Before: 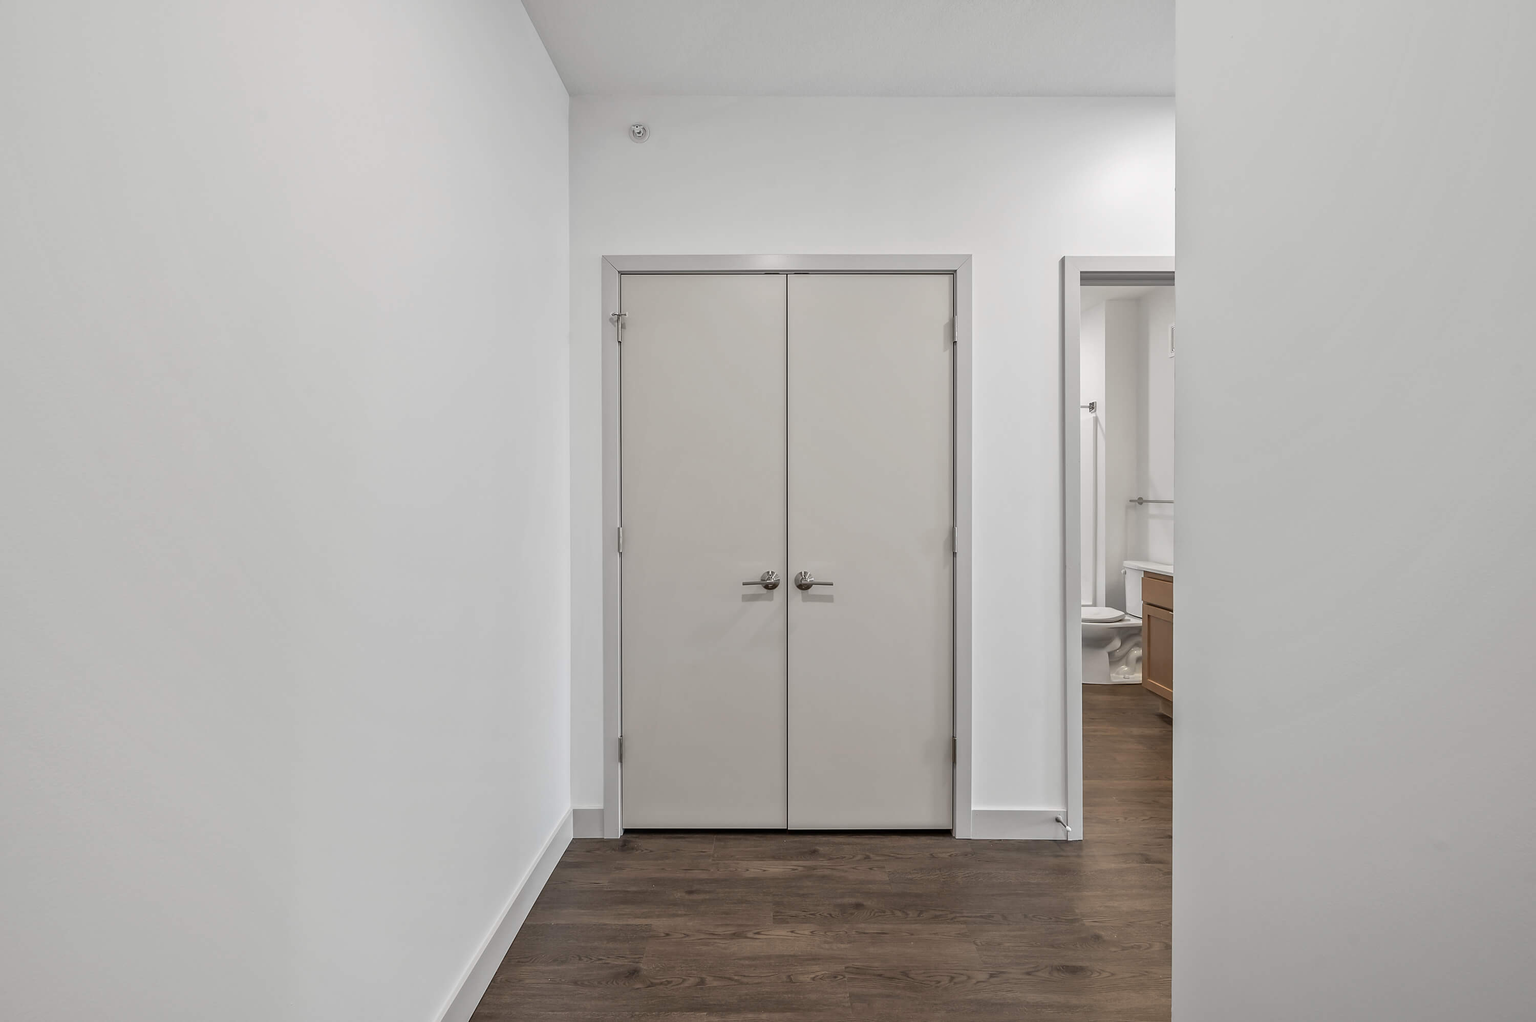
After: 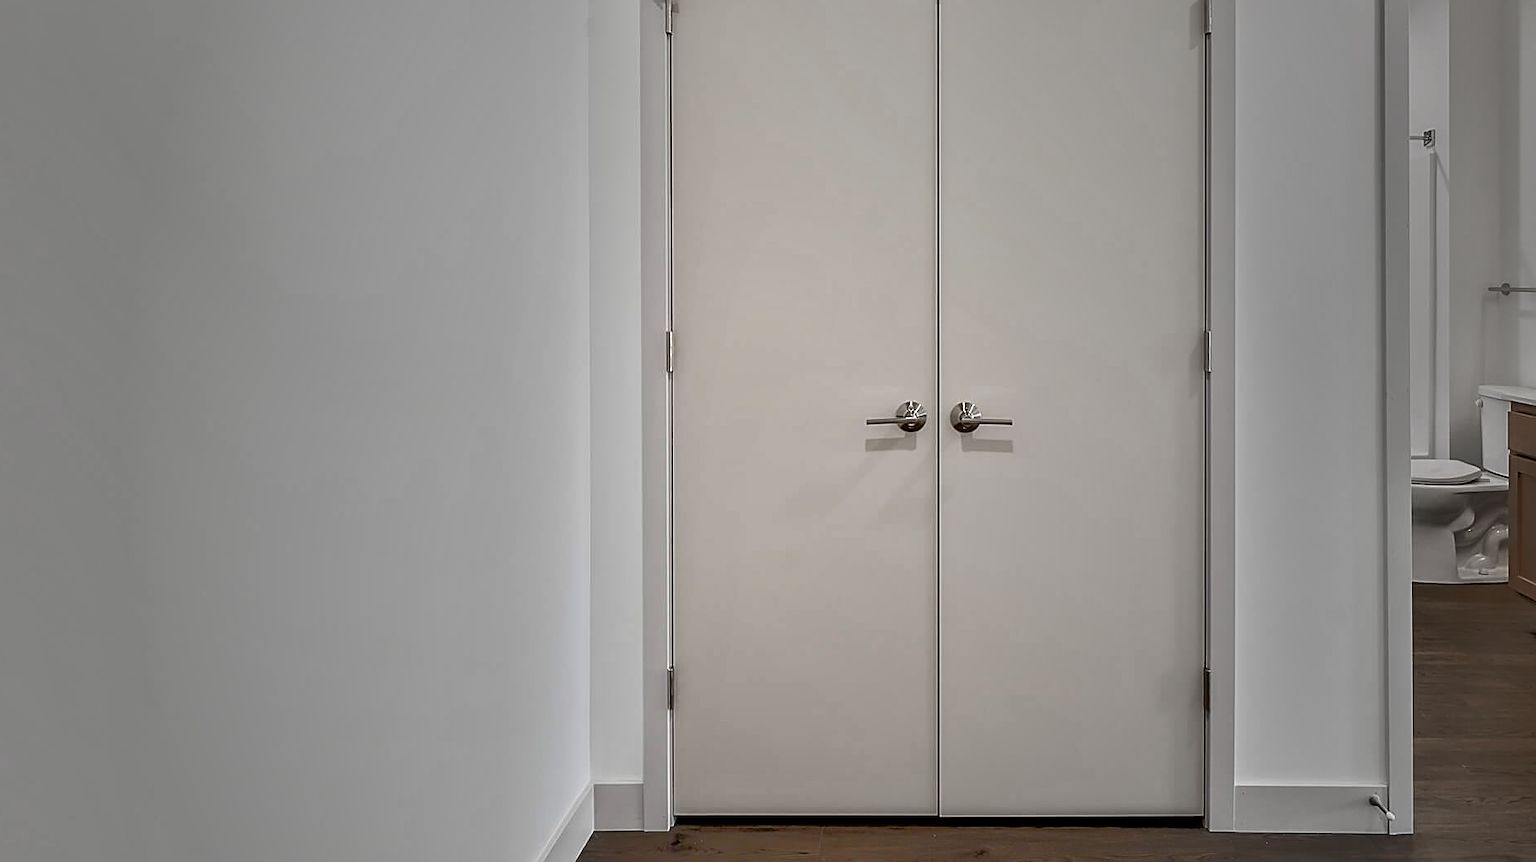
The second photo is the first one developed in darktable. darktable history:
exposure: black level correction 0.007, exposure 0.101 EV, compensate highlight preservation false
color balance rgb: linear chroma grading › global chroma 15.105%, perceptual saturation grading › global saturation 20%, perceptual saturation grading › highlights -24.717%, perceptual saturation grading › shadows 49.506%, contrast 5.022%
sharpen: on, module defaults
contrast brightness saturation: contrast 0.031, brightness -0.045
crop: left 13.236%, top 31.459%, right 24.51%, bottom 16.01%
color zones: curves: ch0 [(0, 0.5) (0.125, 0.4) (0.25, 0.5) (0.375, 0.4) (0.5, 0.4) (0.625, 0.35) (0.75, 0.35) (0.875, 0.5)]; ch1 [(0, 0.35) (0.125, 0.45) (0.25, 0.35) (0.375, 0.35) (0.5, 0.35) (0.625, 0.35) (0.75, 0.45) (0.875, 0.35)]; ch2 [(0, 0.6) (0.125, 0.5) (0.25, 0.5) (0.375, 0.6) (0.5, 0.6) (0.625, 0.5) (0.75, 0.5) (0.875, 0.5)], mix -135.99%
tone equalizer: -7 EV -0.635 EV, -6 EV 0.966 EV, -5 EV -0.449 EV, -4 EV 0.396 EV, -3 EV 0.436 EV, -2 EV 0.164 EV, -1 EV -0.142 EV, +0 EV -0.376 EV
vignetting: fall-off start 16.12%, fall-off radius 100.38%, width/height ratio 0.723
